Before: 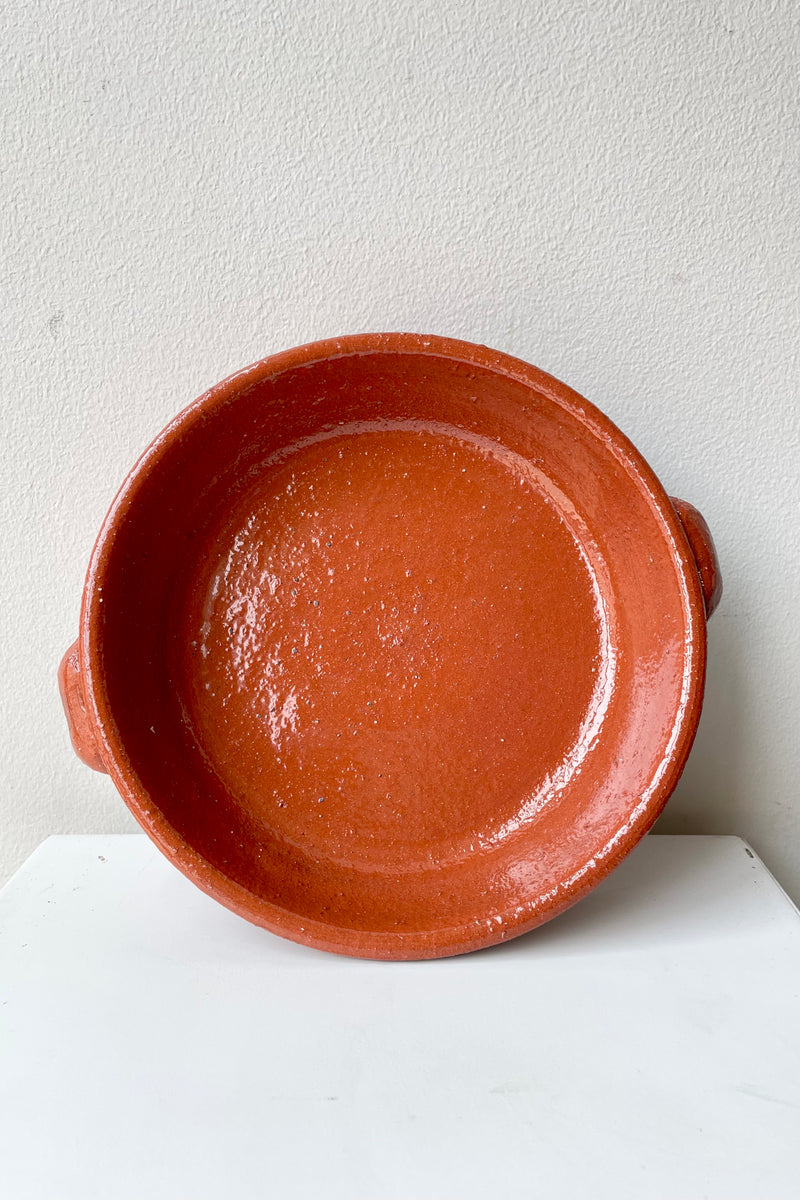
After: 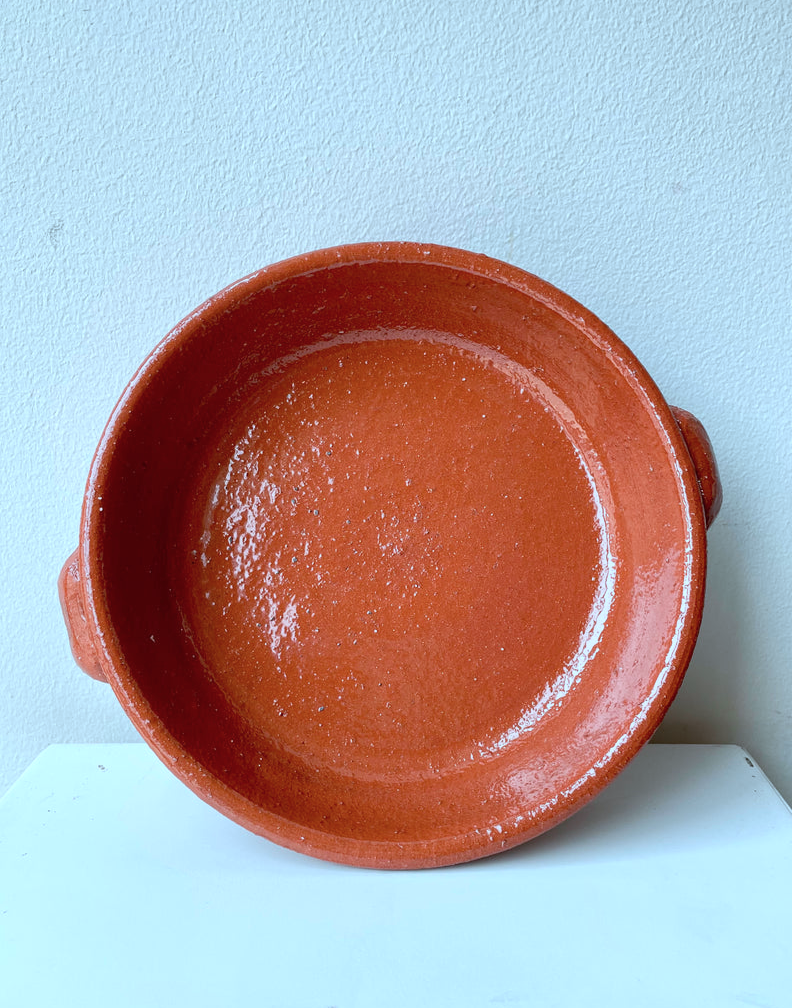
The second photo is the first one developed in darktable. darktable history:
color correction: highlights a* -10.69, highlights b* -19.19
crop: top 7.625%, bottom 8.027%
